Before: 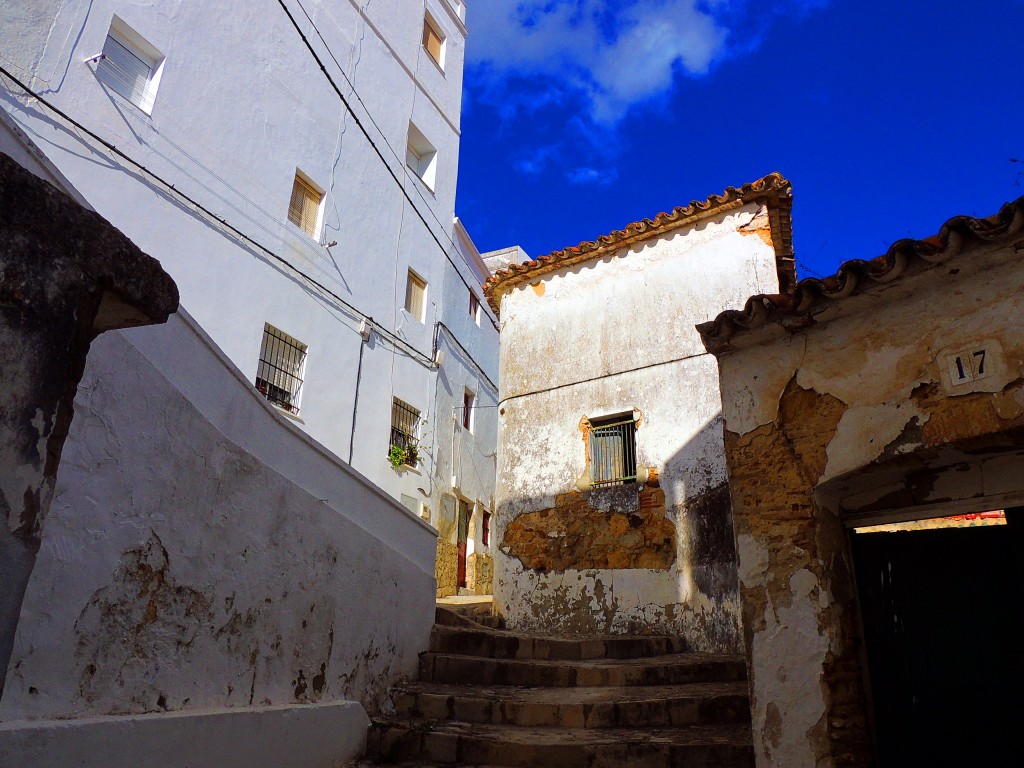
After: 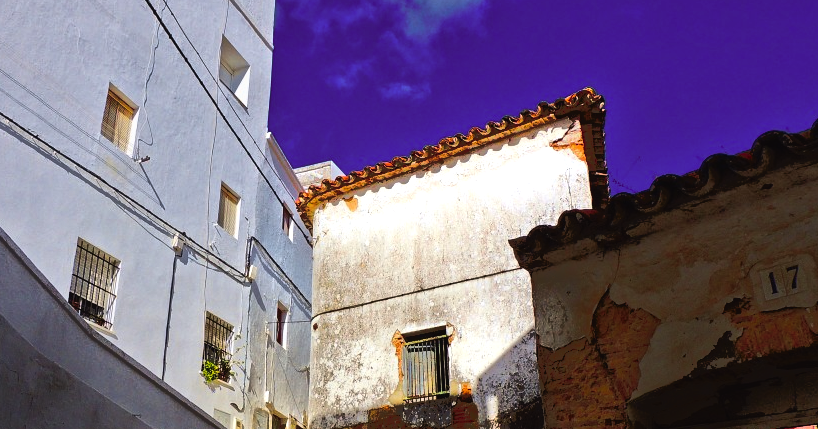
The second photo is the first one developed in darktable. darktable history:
tone curve: curves: ch0 [(0, 0.024) (0.119, 0.146) (0.474, 0.485) (0.718, 0.739) (0.817, 0.839) (1, 0.998)]; ch1 [(0, 0) (0.377, 0.416) (0.439, 0.451) (0.477, 0.485) (0.501, 0.503) (0.538, 0.544) (0.58, 0.613) (0.664, 0.7) (0.783, 0.804) (1, 1)]; ch2 [(0, 0) (0.38, 0.405) (0.463, 0.456) (0.498, 0.497) (0.524, 0.535) (0.578, 0.576) (0.648, 0.665) (1, 1)], color space Lab, independent channels, preserve colors none
crop: left 18.269%, top 11.084%, right 1.768%, bottom 32.983%
tone equalizer: -7 EV -0.66 EV, -6 EV 0.967 EV, -5 EV -0.49 EV, -4 EV 0.444 EV, -3 EV 0.428 EV, -2 EV 0.151 EV, -1 EV -0.124 EV, +0 EV -0.421 EV, smoothing diameter 2.08%, edges refinement/feathering 21.89, mask exposure compensation -1.57 EV, filter diffusion 5
color balance rgb: highlights gain › luminance 9.873%, perceptual saturation grading › global saturation 11.248%, perceptual brilliance grading › highlights 3.776%, perceptual brilliance grading › mid-tones -18.801%, perceptual brilliance grading › shadows -40.995%
